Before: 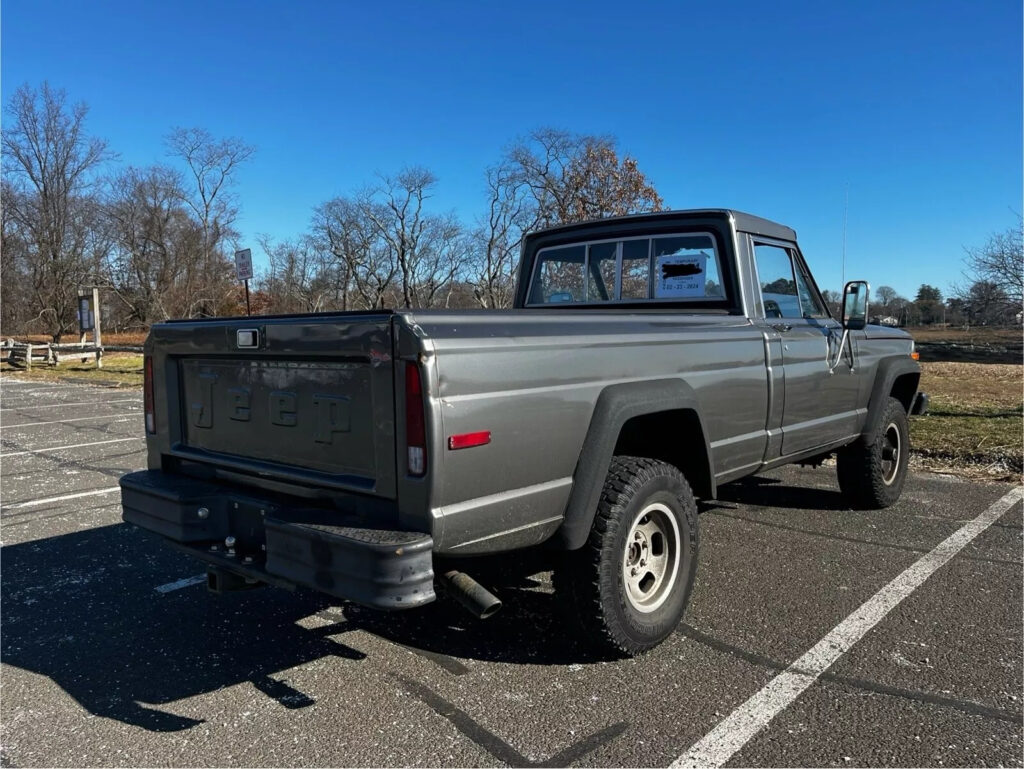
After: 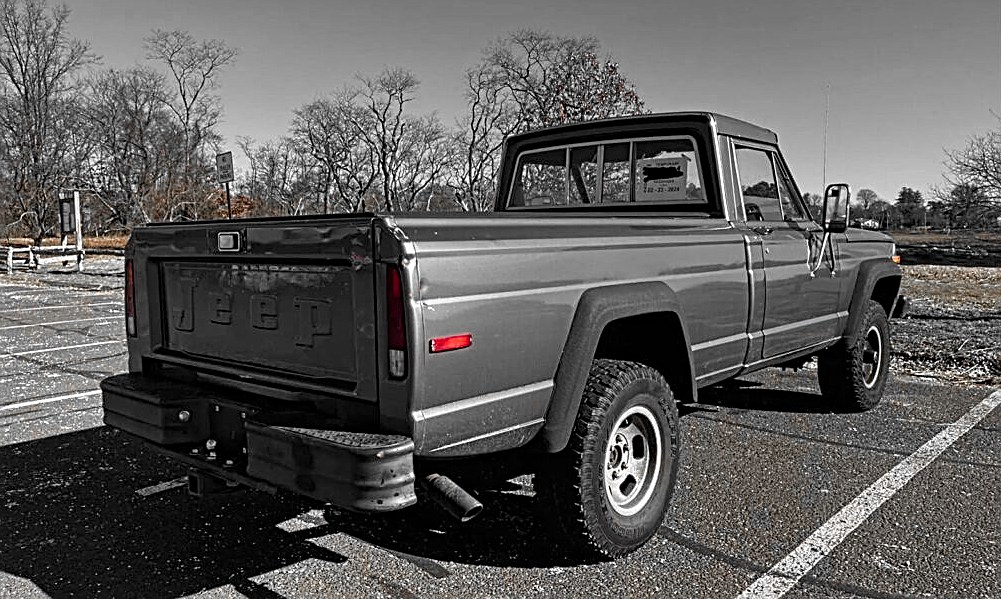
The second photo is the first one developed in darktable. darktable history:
crop and rotate: left 1.949%, top 12.743%, right 0.212%, bottom 9.355%
shadows and highlights: shadows 36.64, highlights -27.76, soften with gaussian
contrast equalizer: y [[0.5, 0.5, 0.5, 0.539, 0.64, 0.611], [0.5 ×6], [0.5 ×6], [0 ×6], [0 ×6]]
sharpen: on, module defaults
color balance rgb: perceptual saturation grading › global saturation 20%, perceptual saturation grading › highlights -49.508%, perceptual saturation grading › shadows 25.609%, global vibrance 20%
color zones: curves: ch0 [(0, 0.65) (0.096, 0.644) (0.221, 0.539) (0.429, 0.5) (0.571, 0.5) (0.714, 0.5) (0.857, 0.5) (1, 0.65)]; ch1 [(0, 0.5) (0.143, 0.5) (0.257, -0.002) (0.429, 0.04) (0.571, -0.001) (0.714, -0.015) (0.857, 0.024) (1, 0.5)]
